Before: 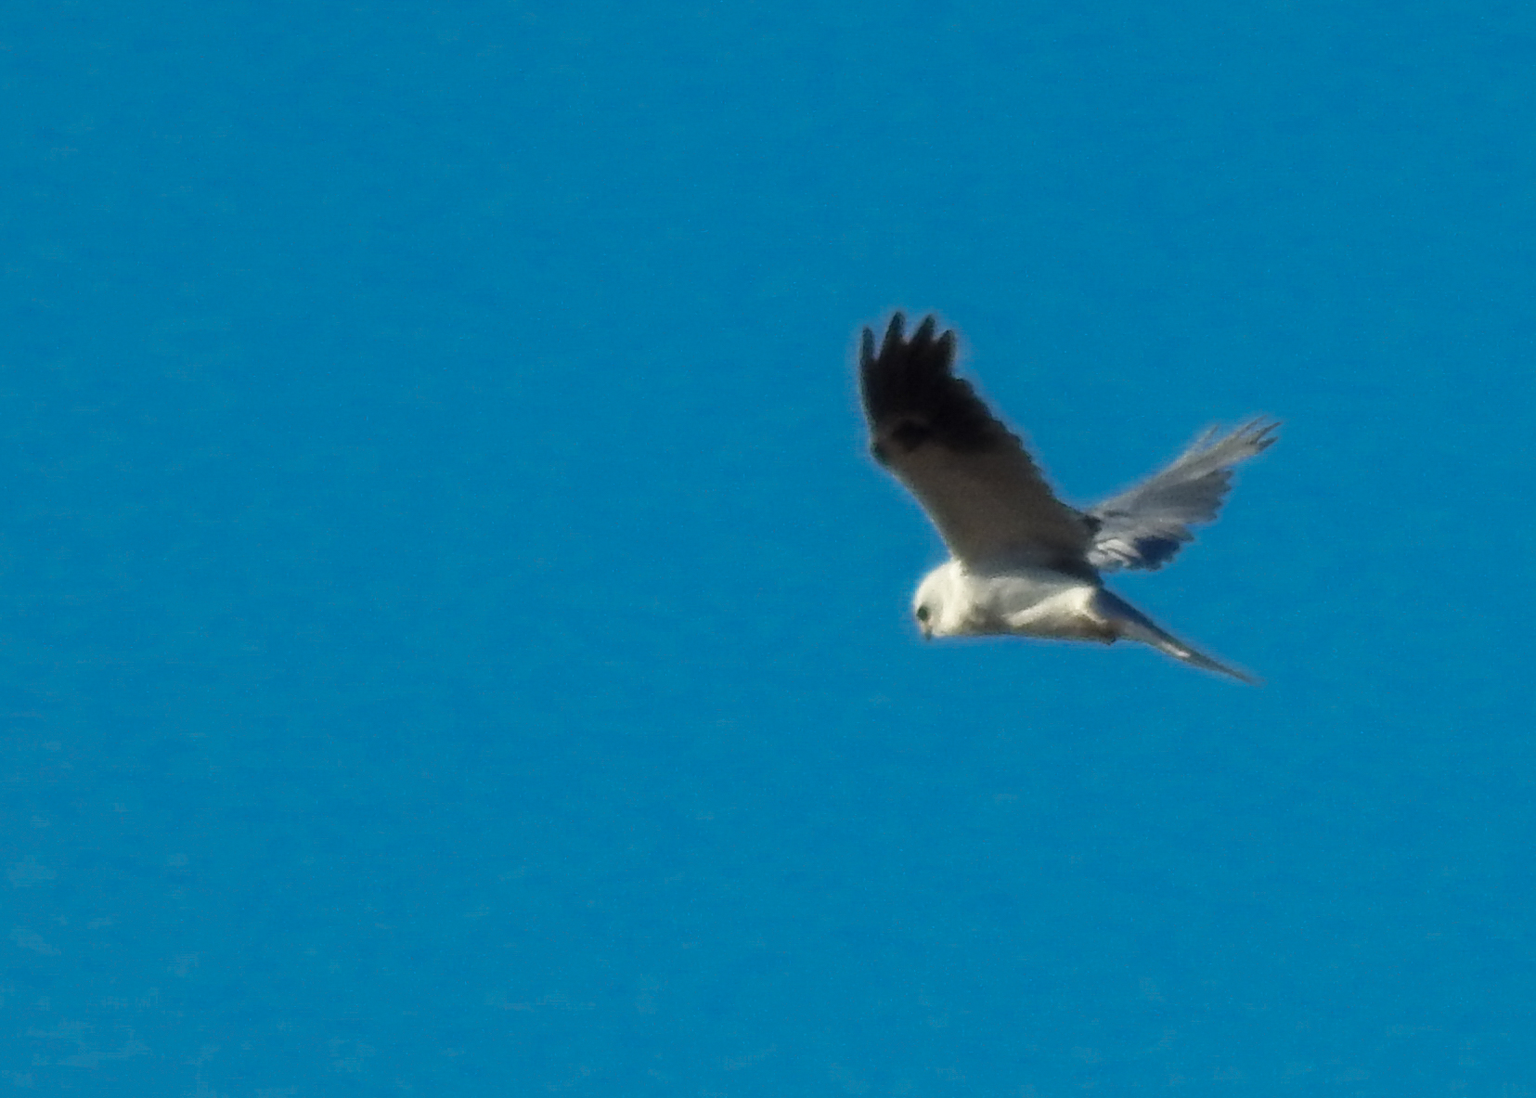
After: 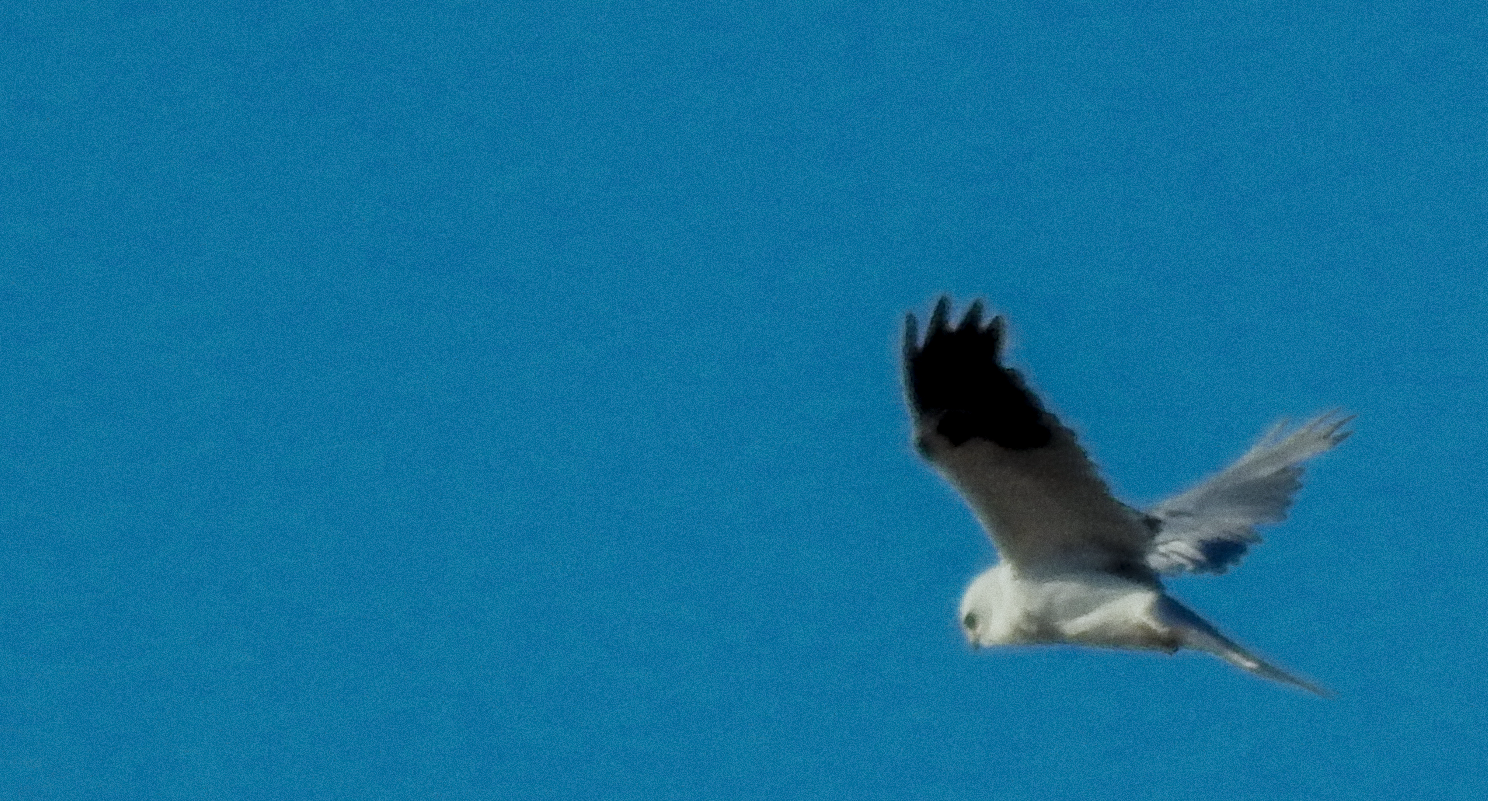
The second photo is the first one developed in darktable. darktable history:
filmic rgb: black relative exposure -6.59 EV, white relative exposure 4.71 EV, hardness 3.13, contrast 0.805
local contrast: highlights 25%, detail 130%
tone equalizer: on, module defaults
haze removal: strength -0.1, adaptive false
grain: coarseness 0.09 ISO
color calibration: output R [1.003, 0.027, -0.041, 0], output G [-0.018, 1.043, -0.038, 0], output B [0.071, -0.086, 1.017, 0], illuminant as shot in camera, x 0.359, y 0.362, temperature 4570.54 K
crop: left 1.509%, top 3.452%, right 7.696%, bottom 28.452%
